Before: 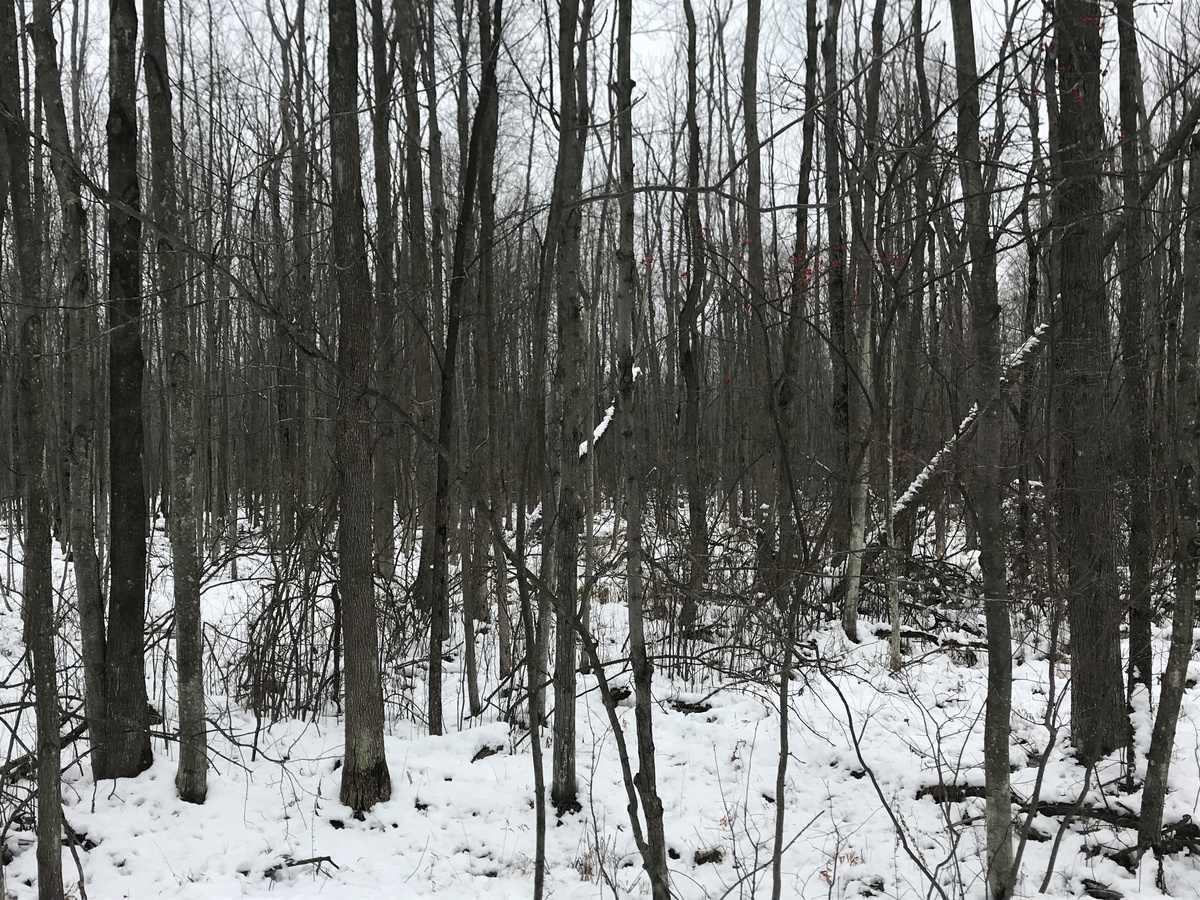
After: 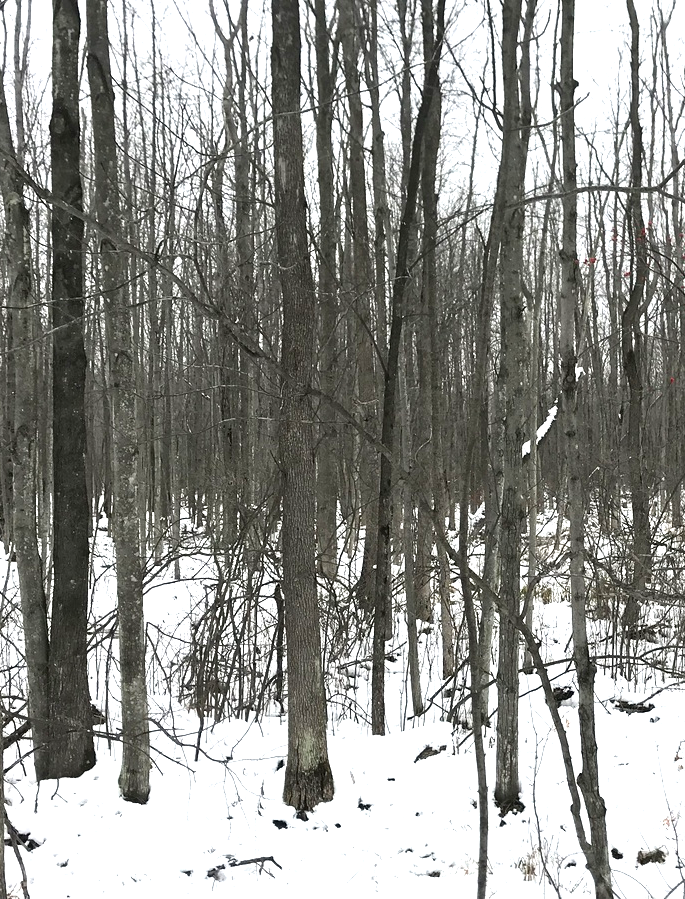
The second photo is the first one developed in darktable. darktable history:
crop: left 4.773%, right 38.135%
exposure: exposure 1.14 EV, compensate exposure bias true, compensate highlight preservation false
